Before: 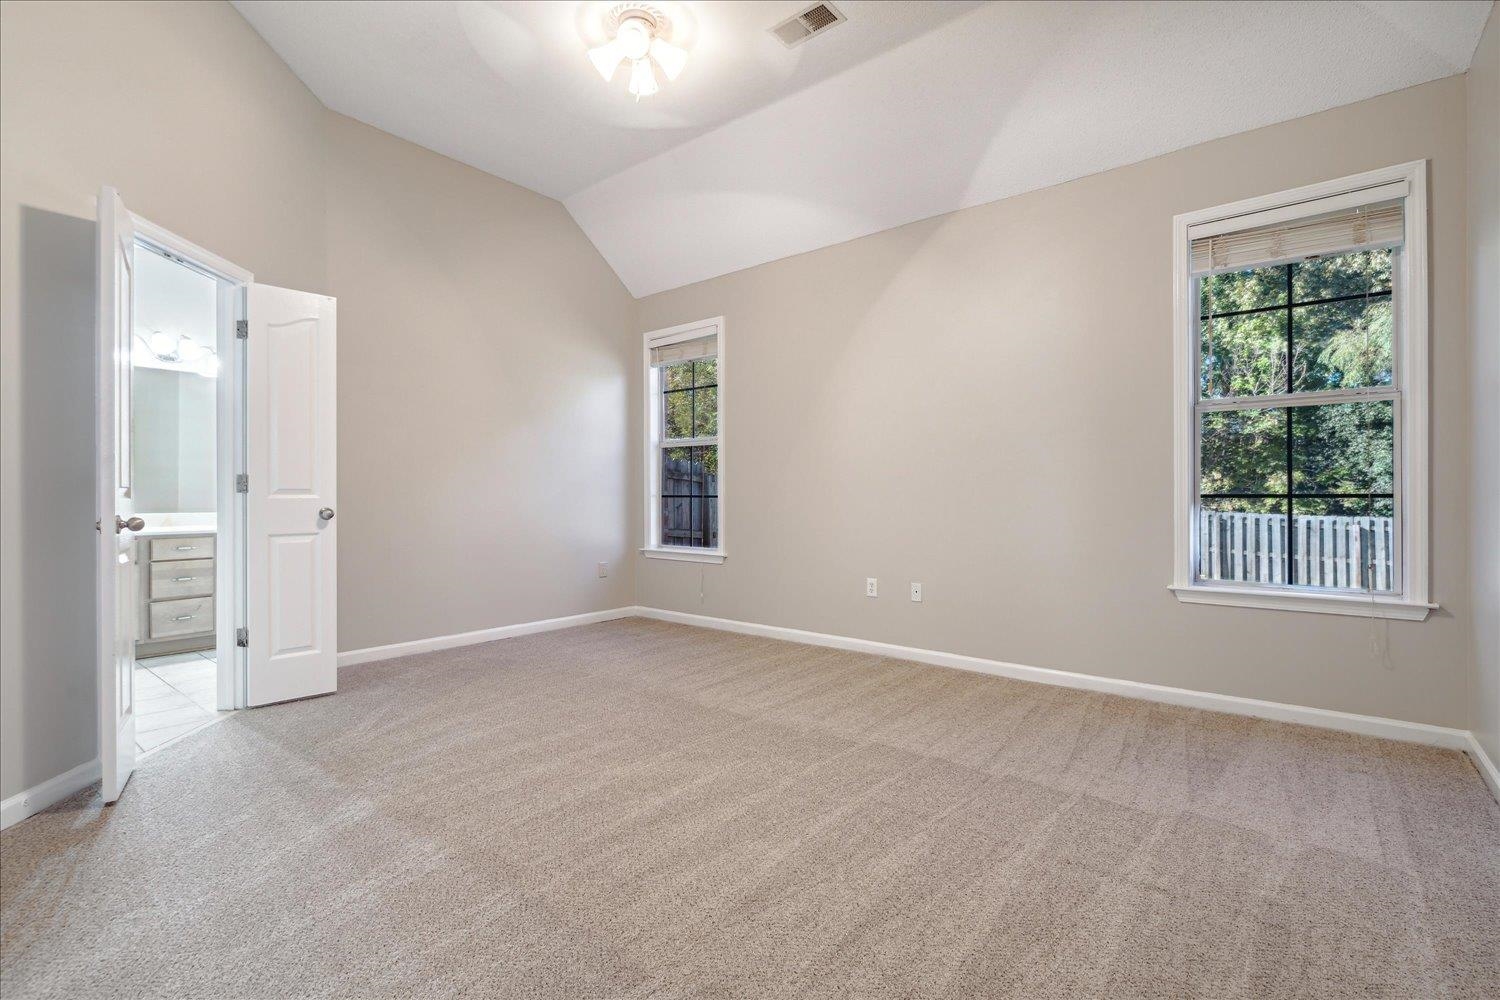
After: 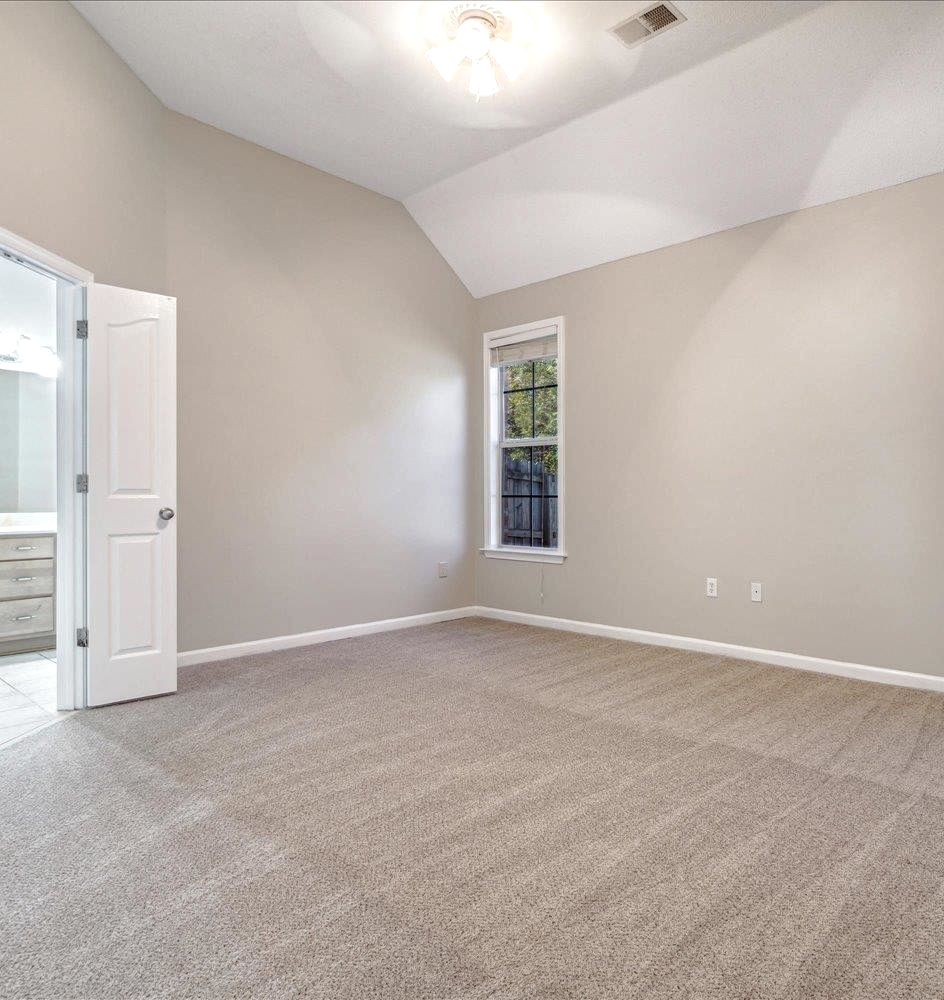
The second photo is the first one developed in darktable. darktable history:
local contrast: on, module defaults
crop: left 10.677%, right 26.39%
